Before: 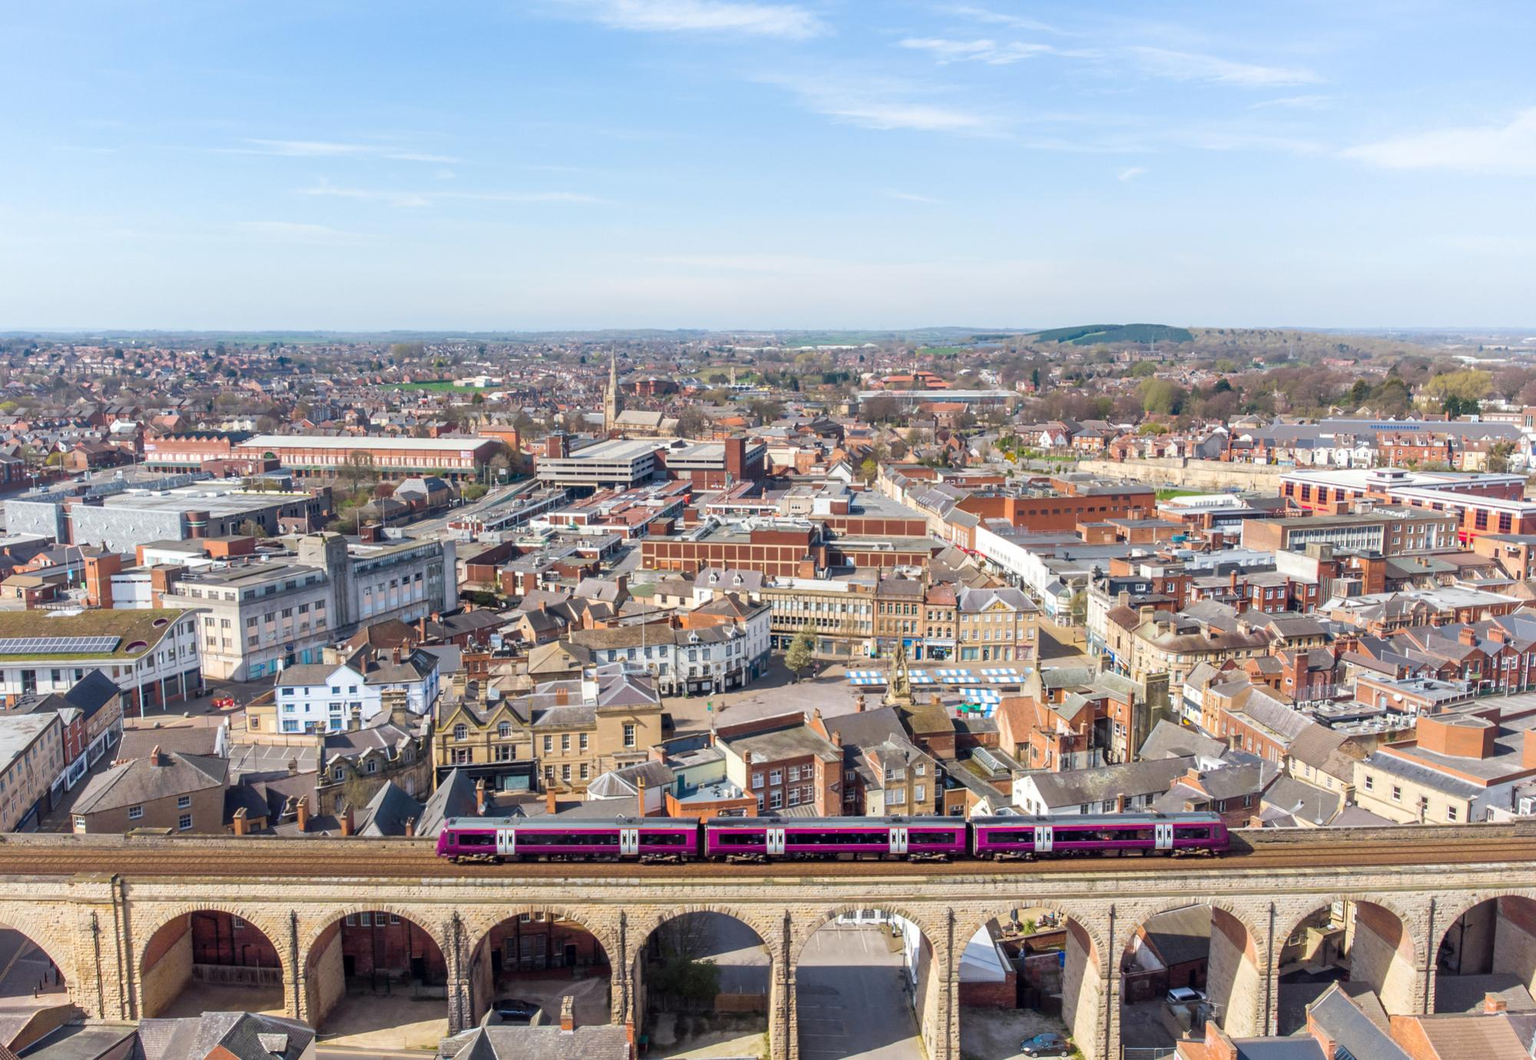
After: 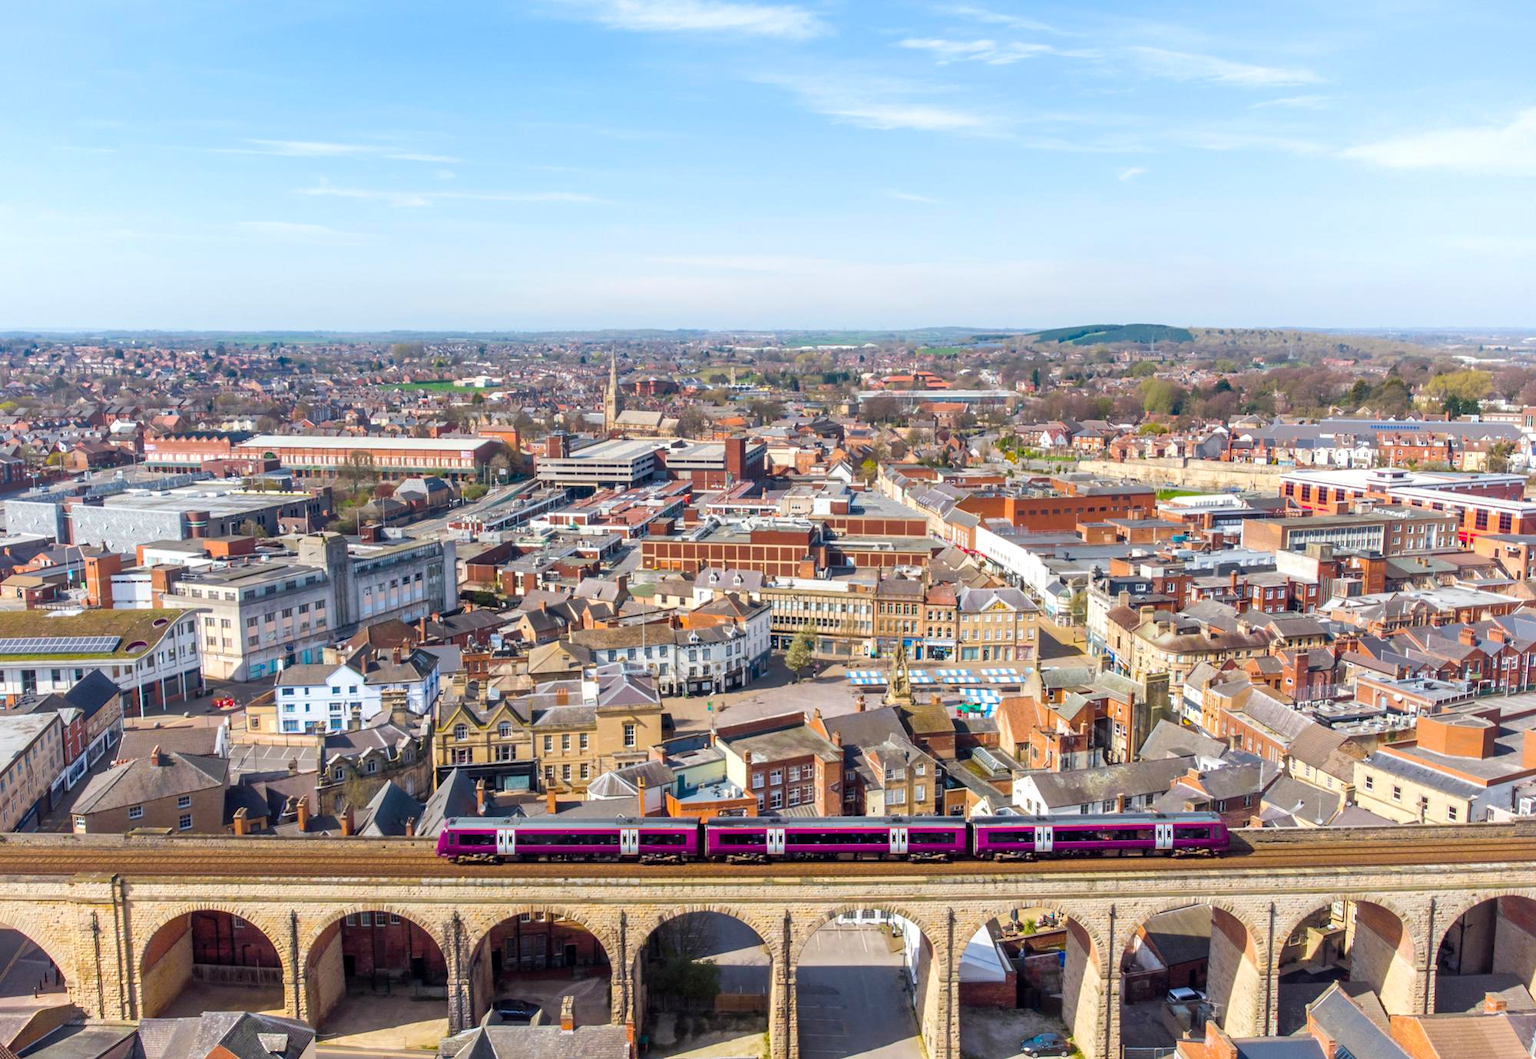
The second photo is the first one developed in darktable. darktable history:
tone equalizer: edges refinement/feathering 500, mask exposure compensation -1.57 EV, preserve details no
color balance rgb: perceptual saturation grading › global saturation 25.132%, global vibrance 11.509%, contrast 4.903%
